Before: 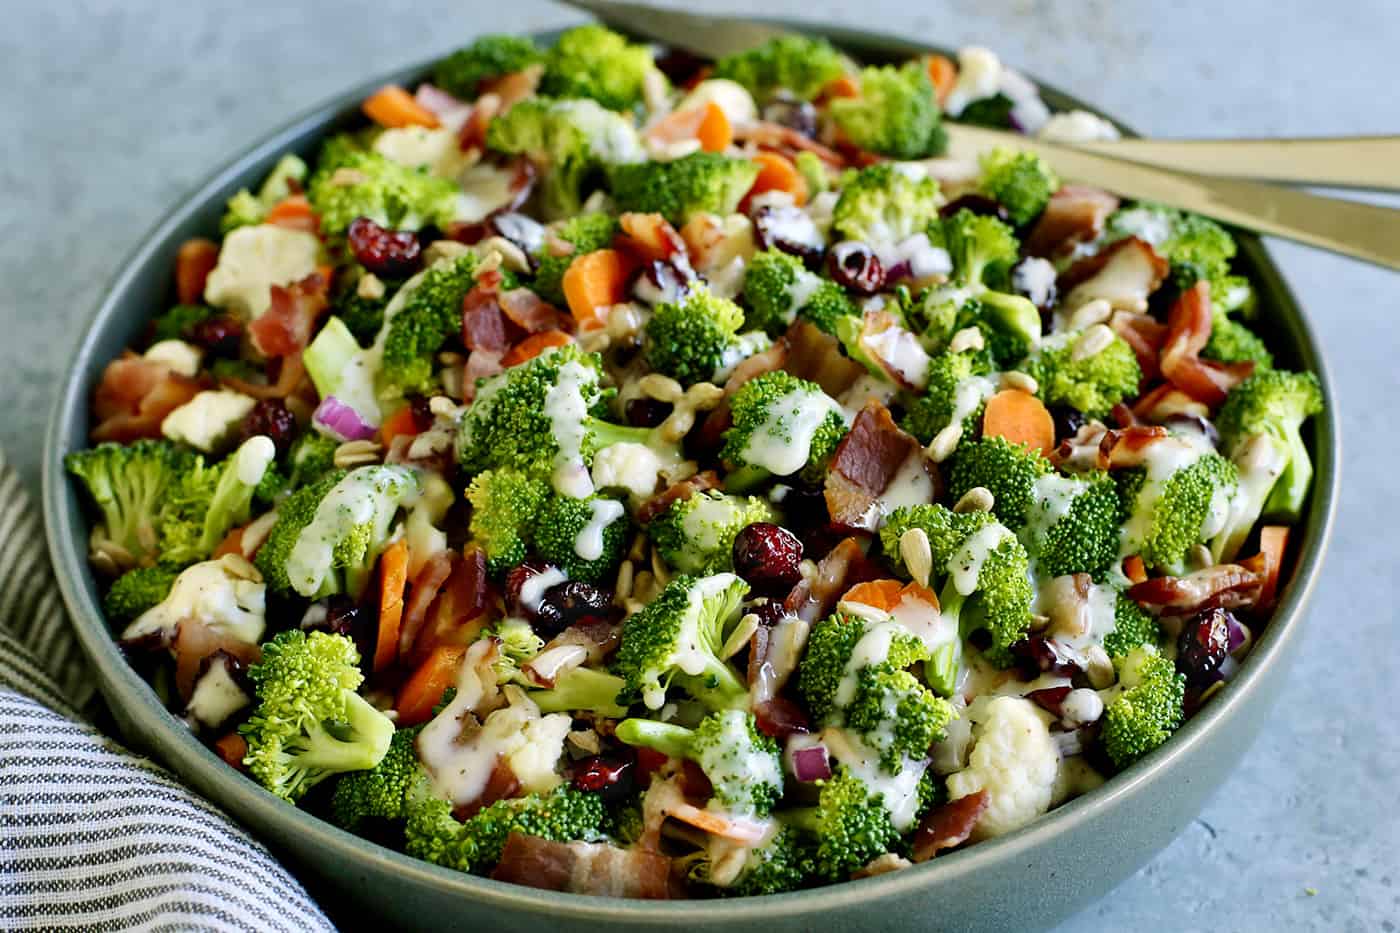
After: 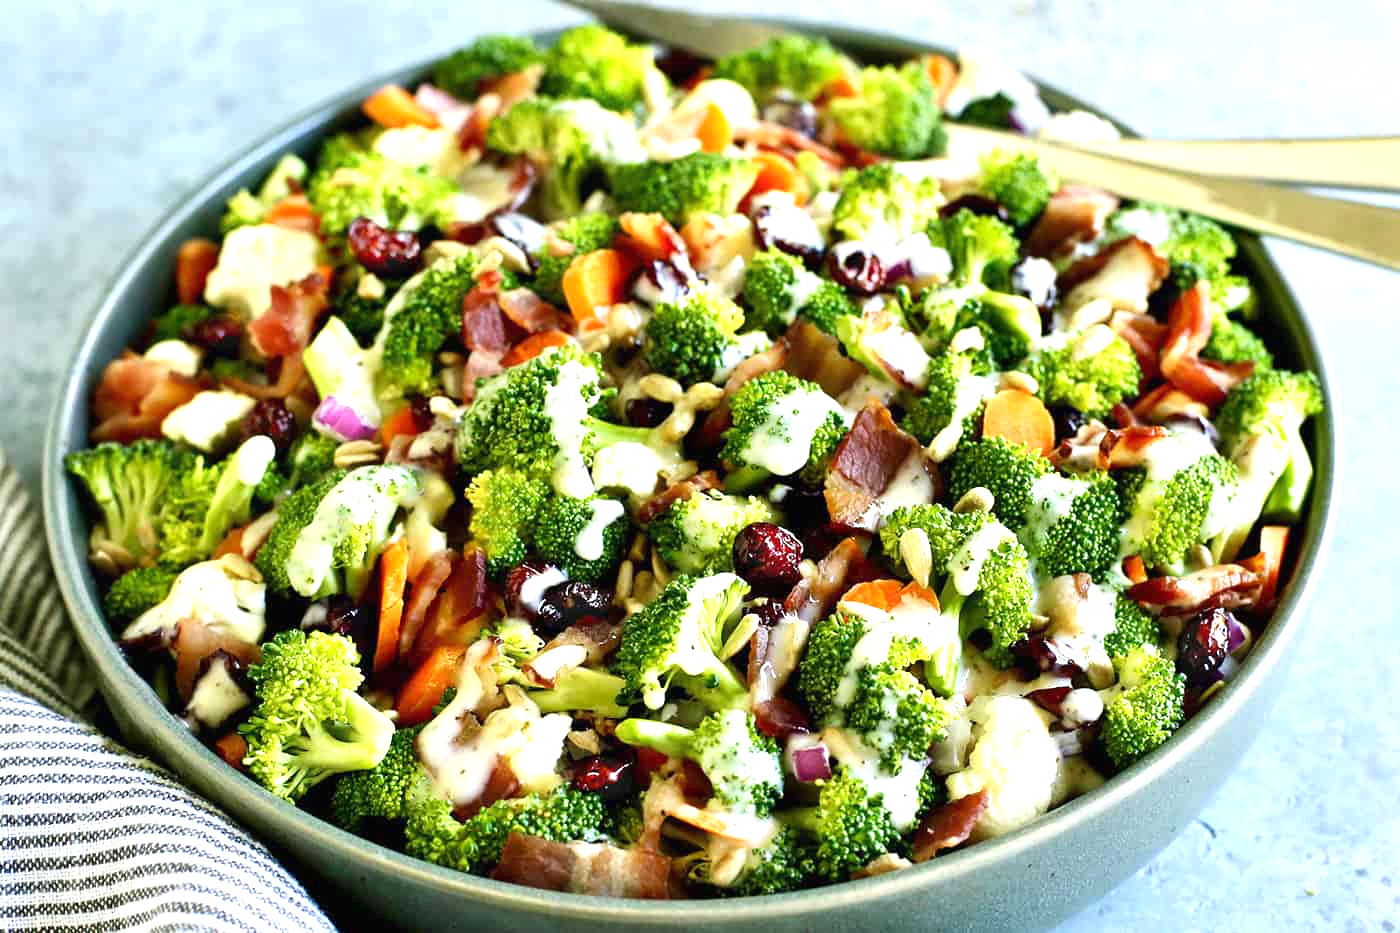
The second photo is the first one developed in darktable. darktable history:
contrast equalizer: octaves 7, y [[0.5, 0.488, 0.462, 0.461, 0.491, 0.5], [0.5 ×6], [0.5 ×6], [0 ×6], [0 ×6]], mix 0.16
exposure: black level correction 0, exposure 1.001 EV, compensate highlight preservation false
